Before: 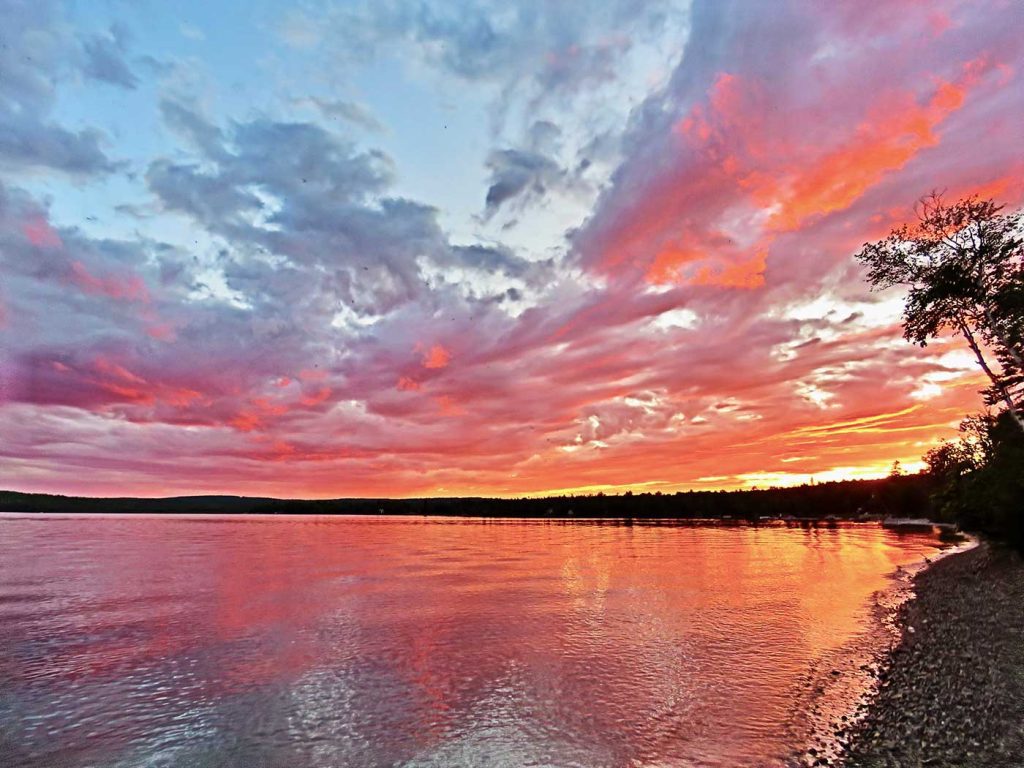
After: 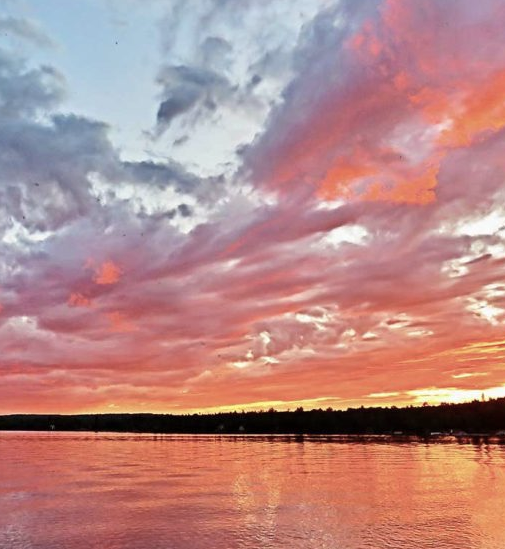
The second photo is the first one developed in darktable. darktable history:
crop: left 32.166%, top 10.971%, right 18.449%, bottom 17.427%
color correction: highlights b* 0.012, saturation 0.82
